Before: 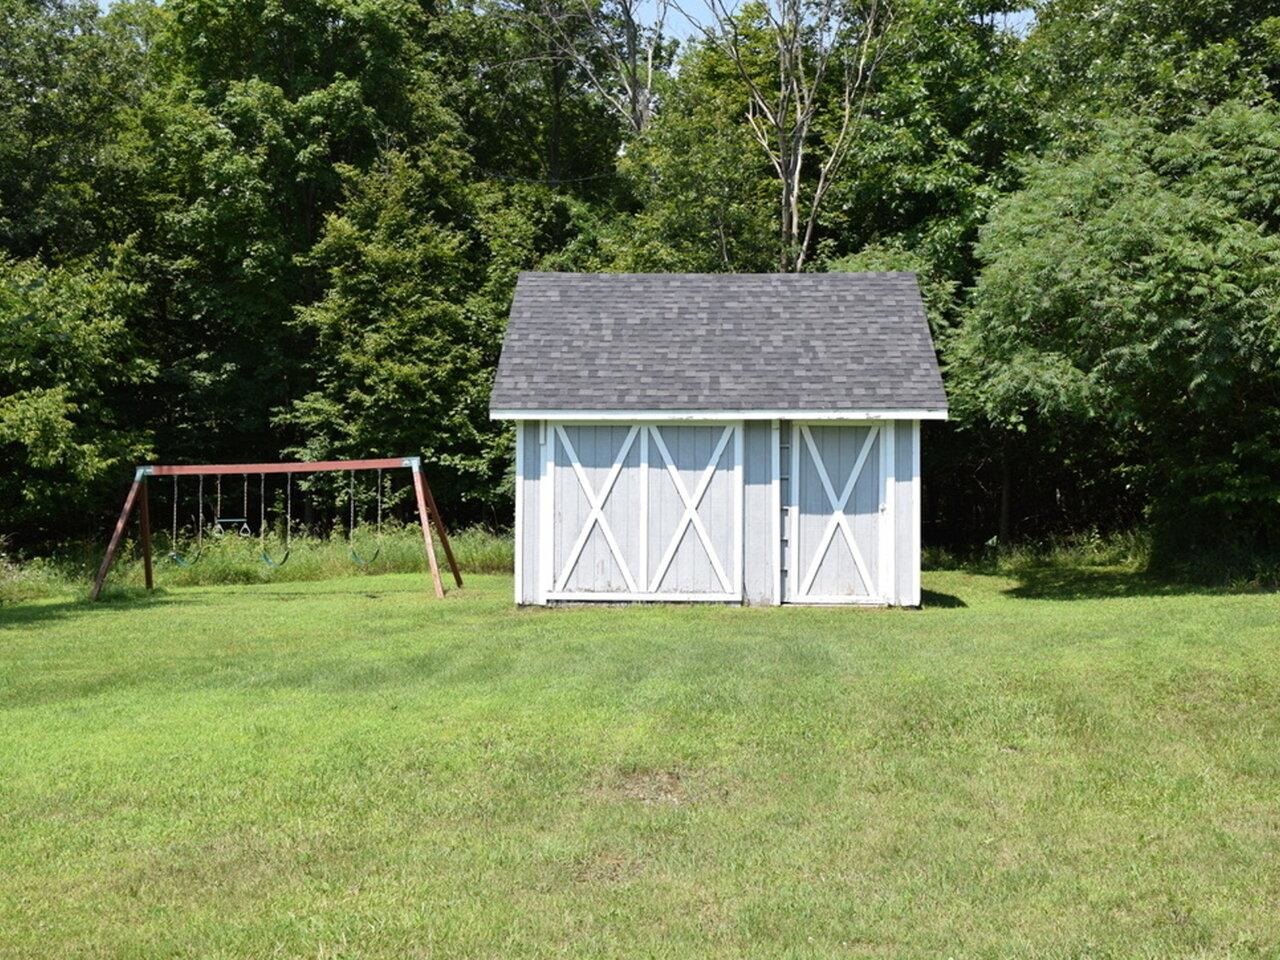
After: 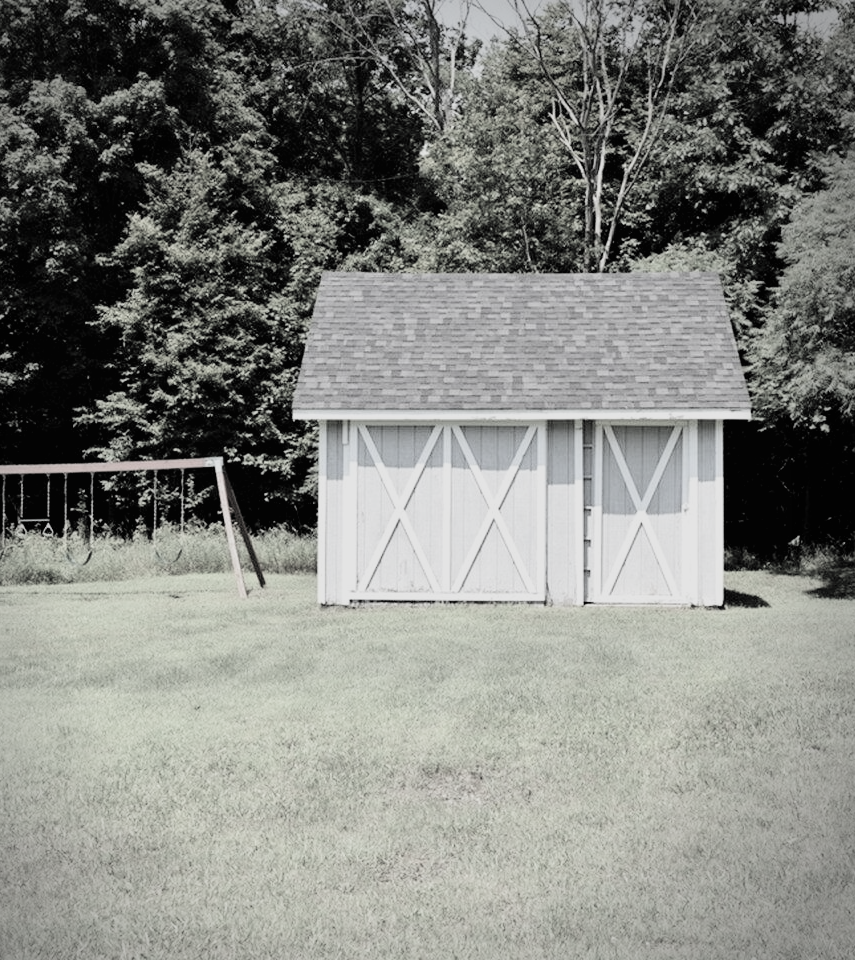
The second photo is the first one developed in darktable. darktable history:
contrast brightness saturation: brightness 0.181, saturation -0.505
filmic rgb: black relative exposure -5.11 EV, white relative exposure 3.97 EV, hardness 2.88, contrast 1.299, highlights saturation mix -30.82%, color science v5 (2021), contrast in shadows safe, contrast in highlights safe
crop: left 15.392%, right 17.8%
vignetting: center (-0.075, 0.06), automatic ratio true
